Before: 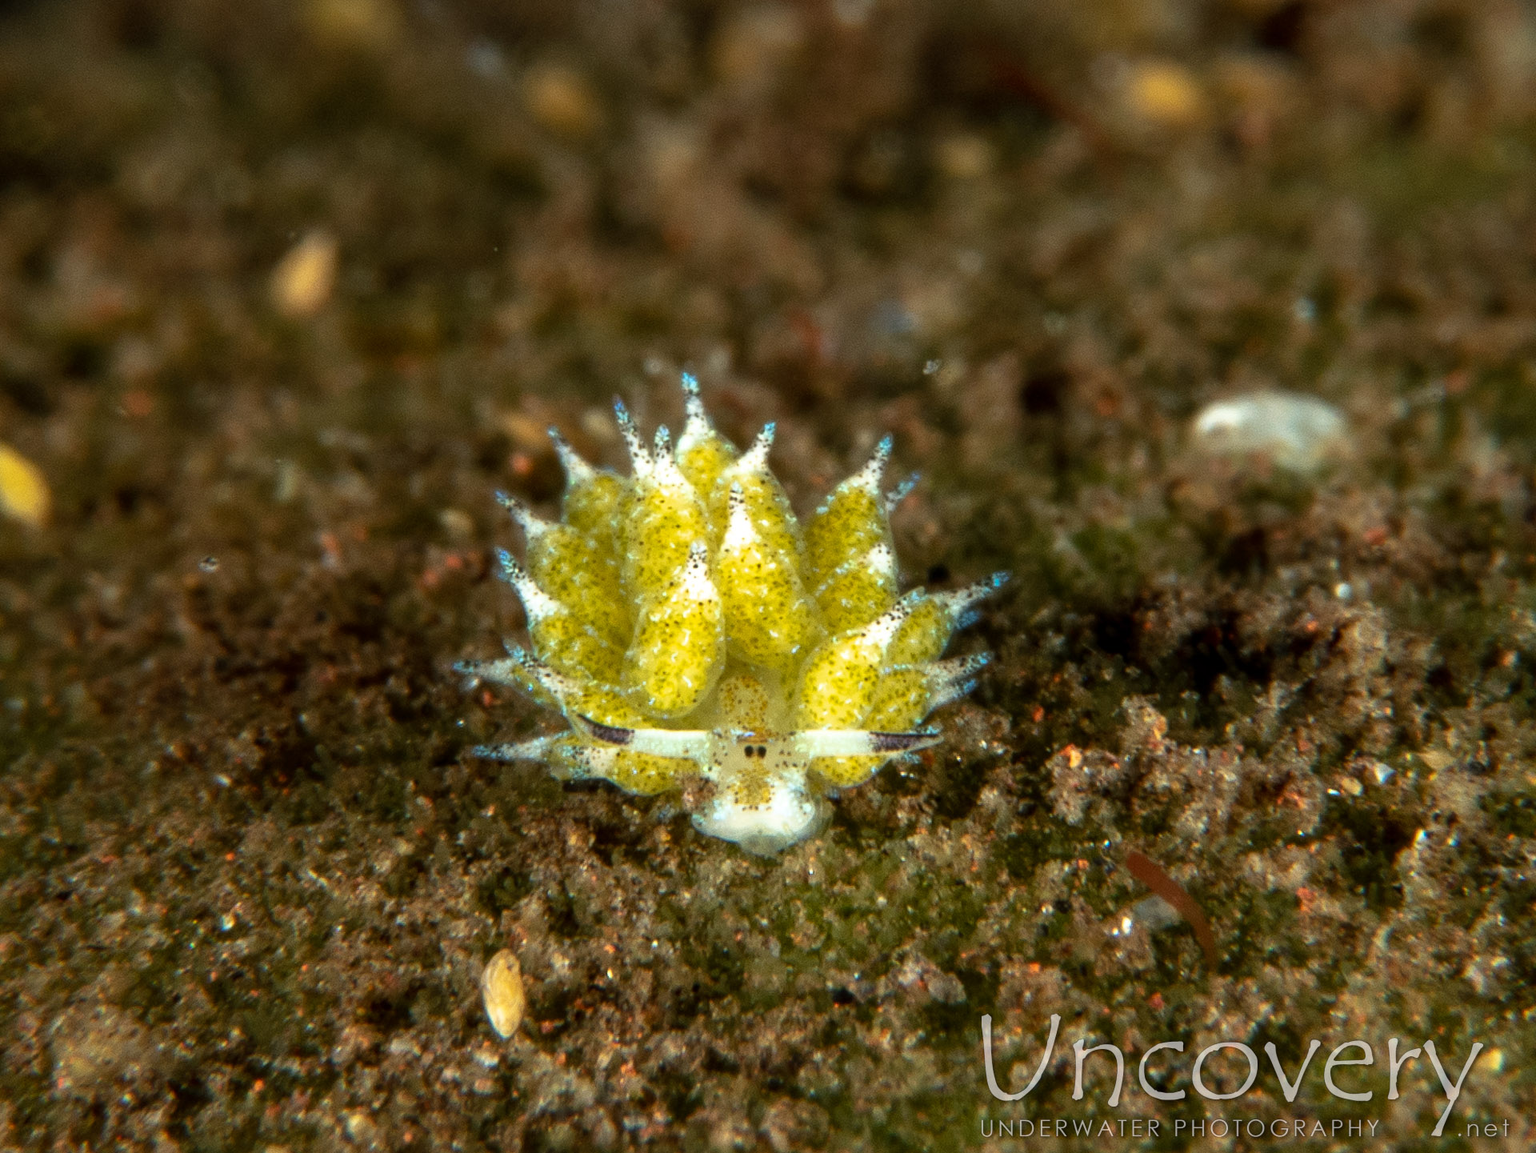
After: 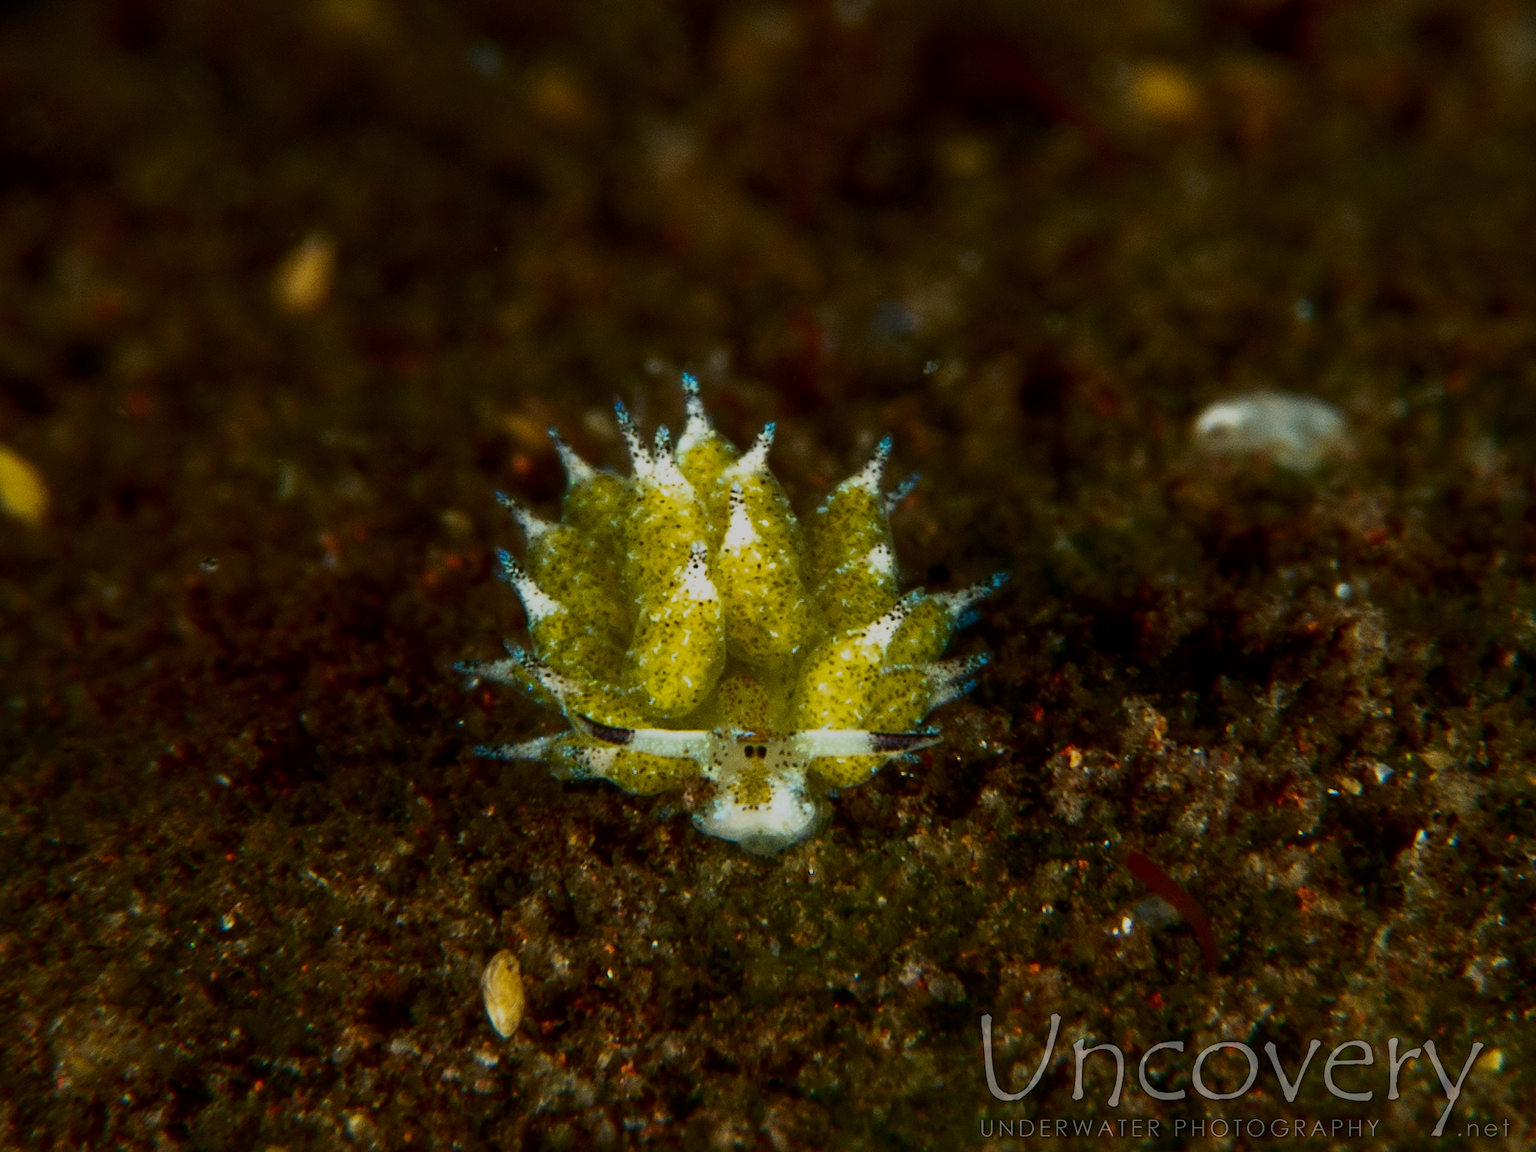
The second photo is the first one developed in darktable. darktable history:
exposure: exposure -0.582 EV, compensate highlight preservation false
contrast brightness saturation: contrast 0.1, brightness -0.26, saturation 0.14
